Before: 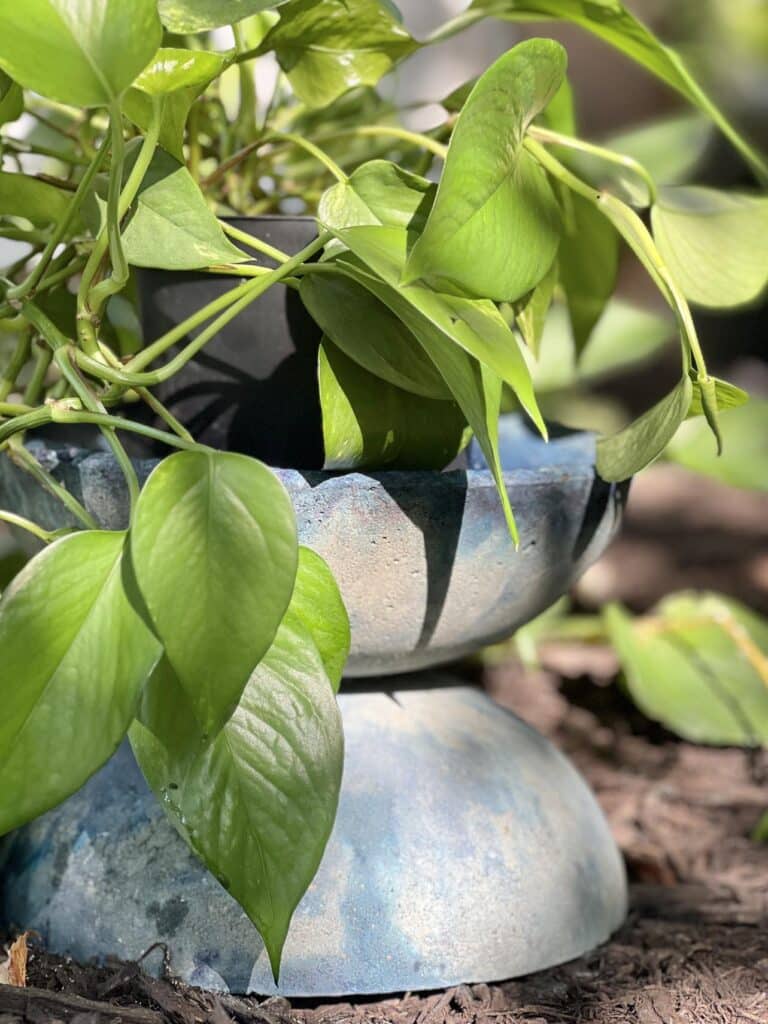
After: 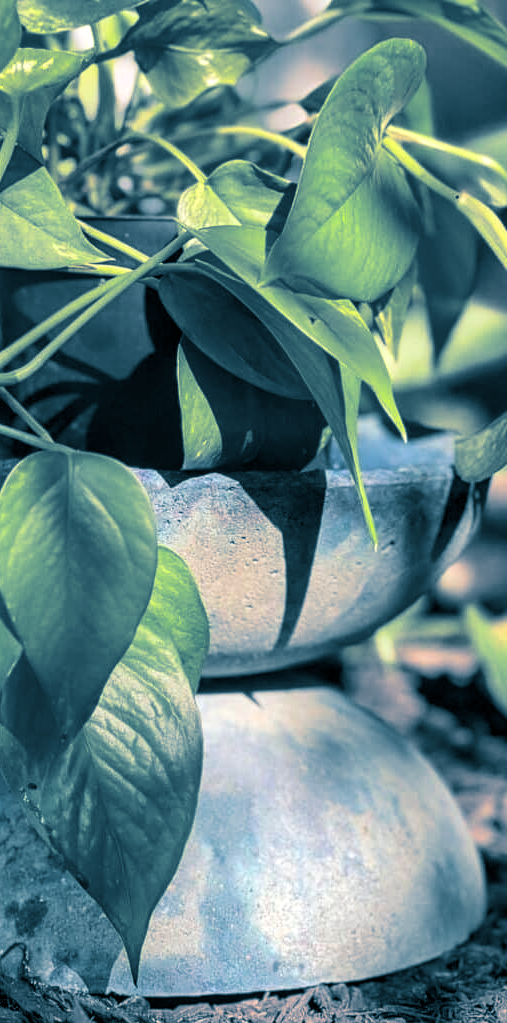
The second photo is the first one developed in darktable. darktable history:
crop and rotate: left 18.442%, right 15.508%
split-toning: shadows › hue 212.4°, balance -70
local contrast: on, module defaults
